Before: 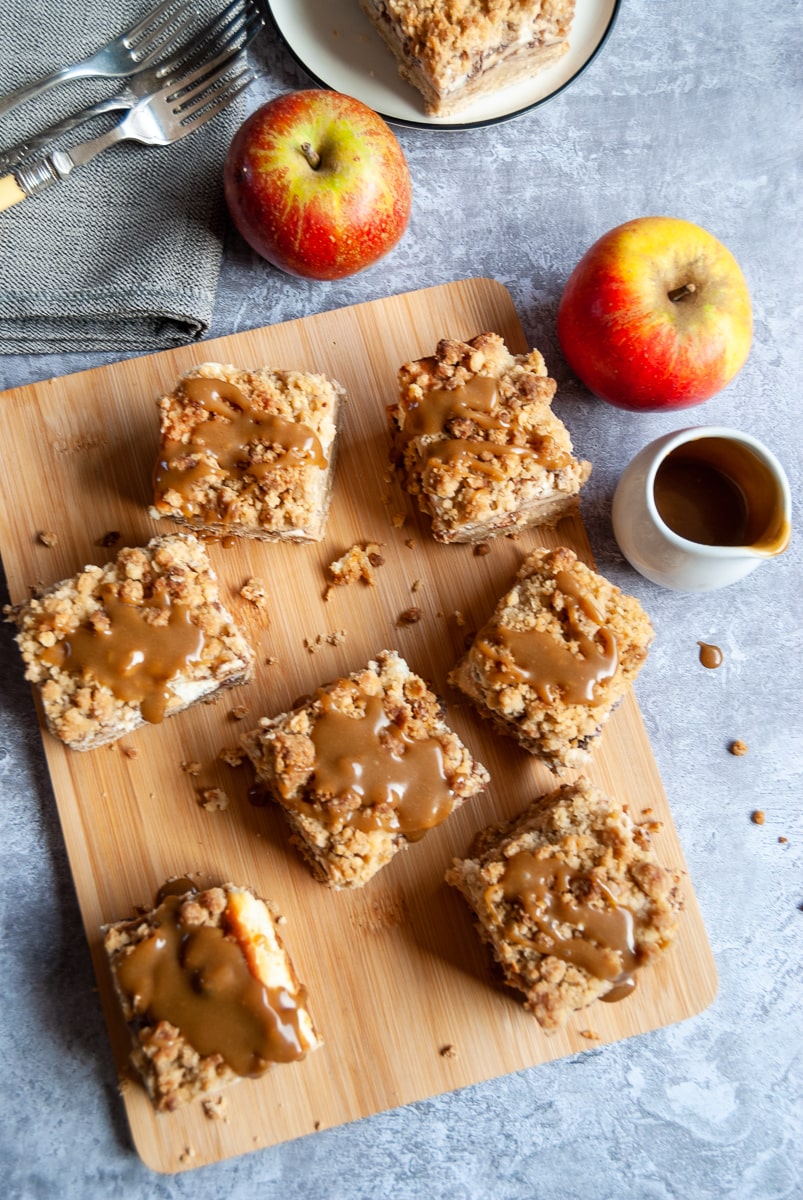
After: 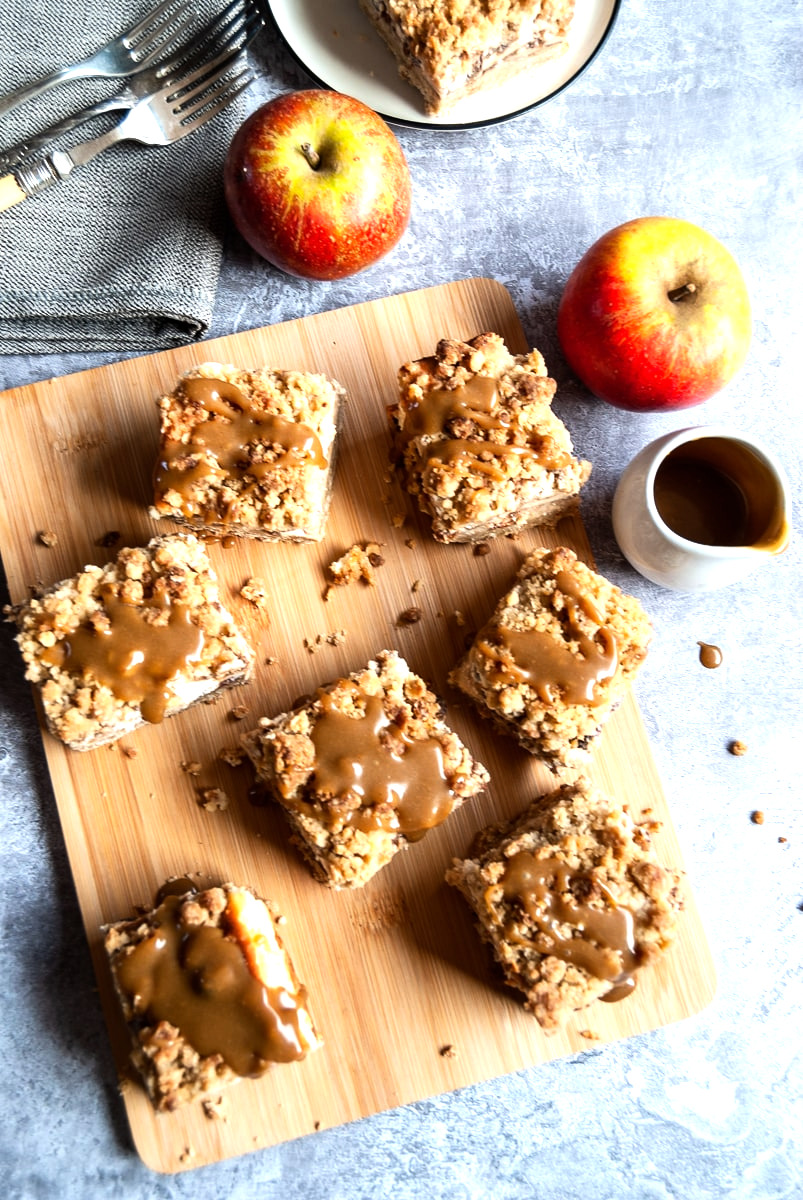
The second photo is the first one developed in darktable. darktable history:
tone equalizer: -8 EV -0.785 EV, -7 EV -0.733 EV, -6 EV -0.584 EV, -5 EV -0.372 EV, -3 EV 0.367 EV, -2 EV 0.6 EV, -1 EV 0.692 EV, +0 EV 0.772 EV, edges refinement/feathering 500, mask exposure compensation -1.57 EV, preserve details no
